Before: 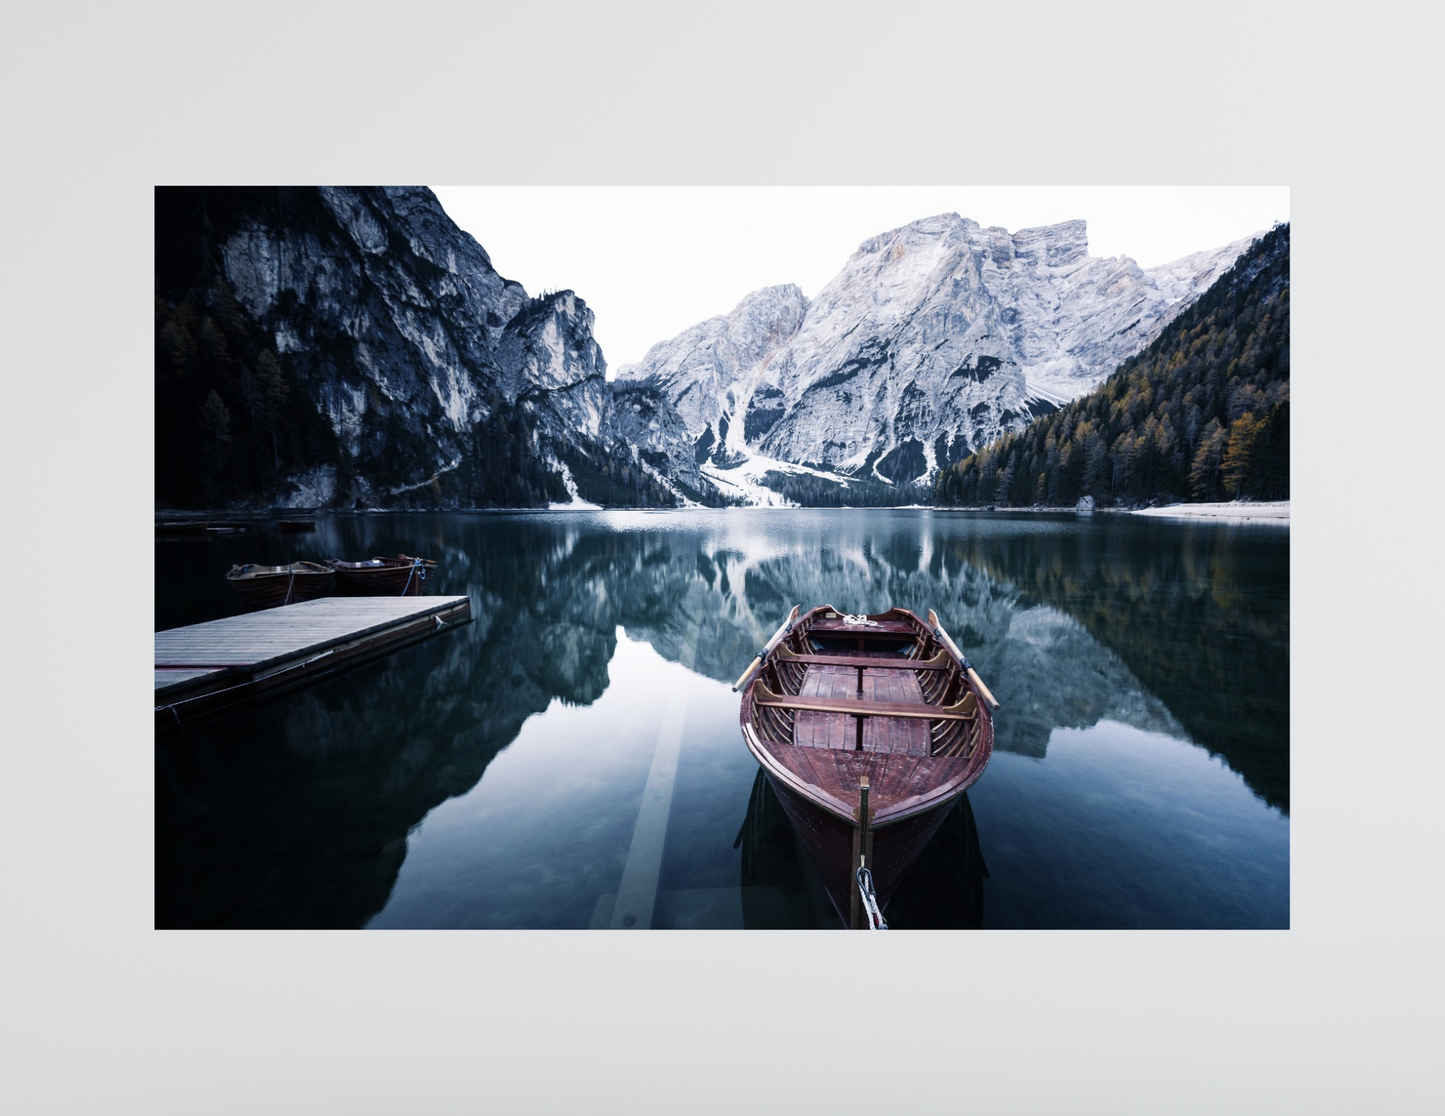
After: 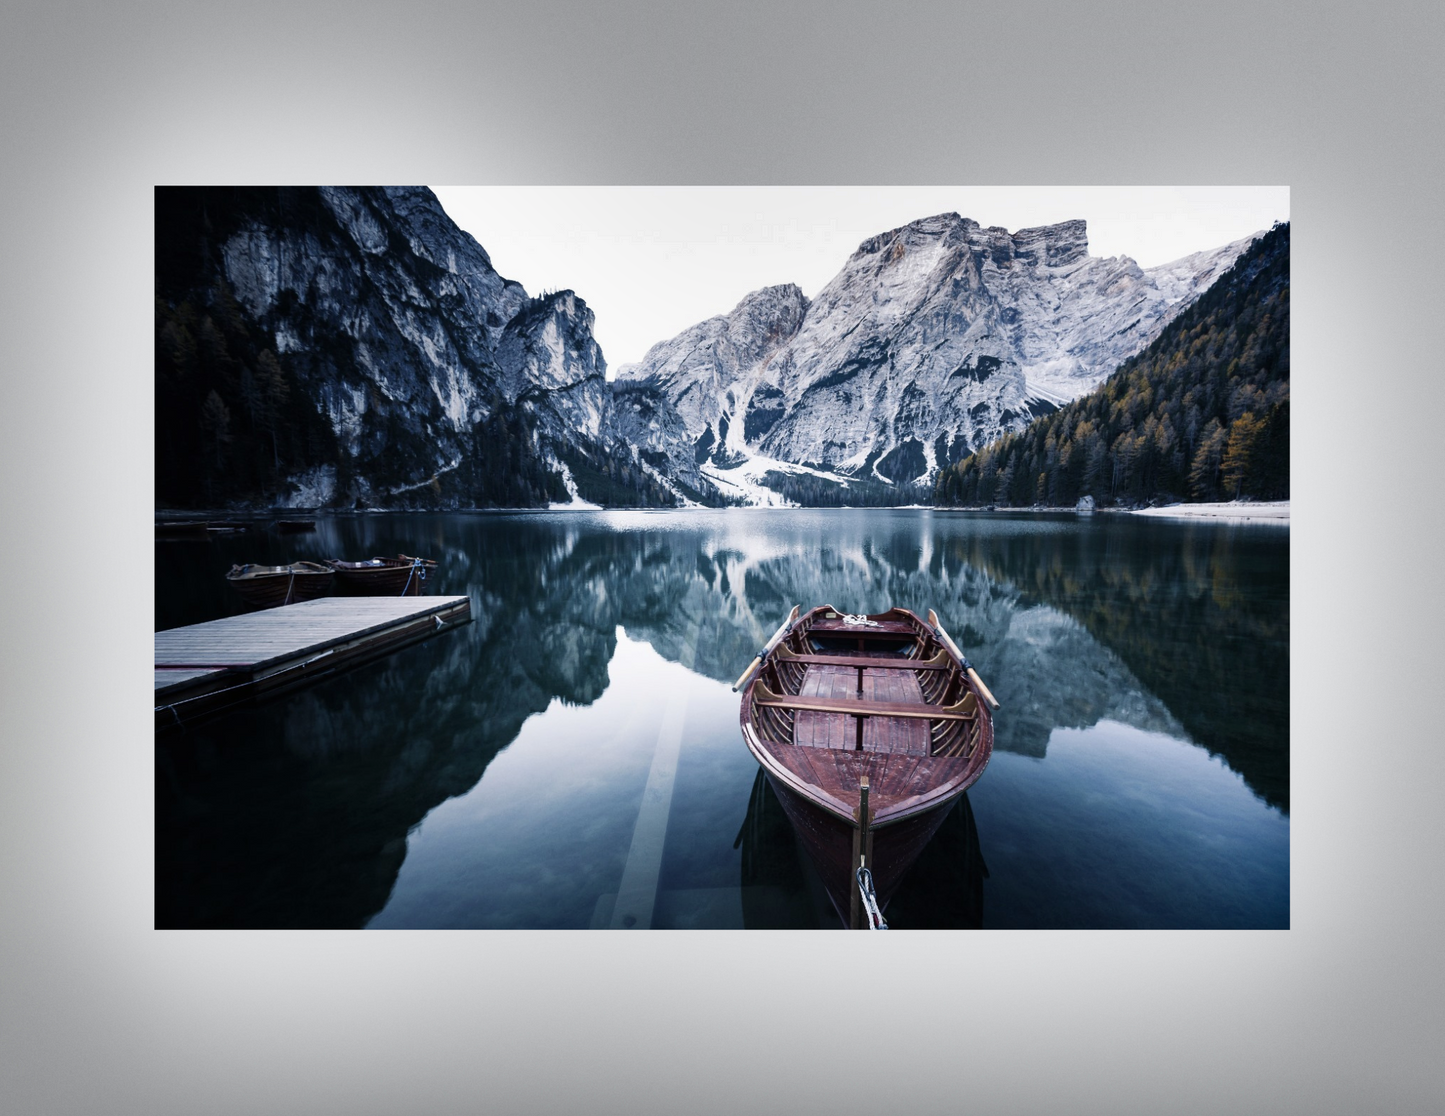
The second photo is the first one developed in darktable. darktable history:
shadows and highlights: shadows 24.5, highlights -78.15, soften with gaussian
exposure: exposure -0.041 EV, compensate highlight preservation false
